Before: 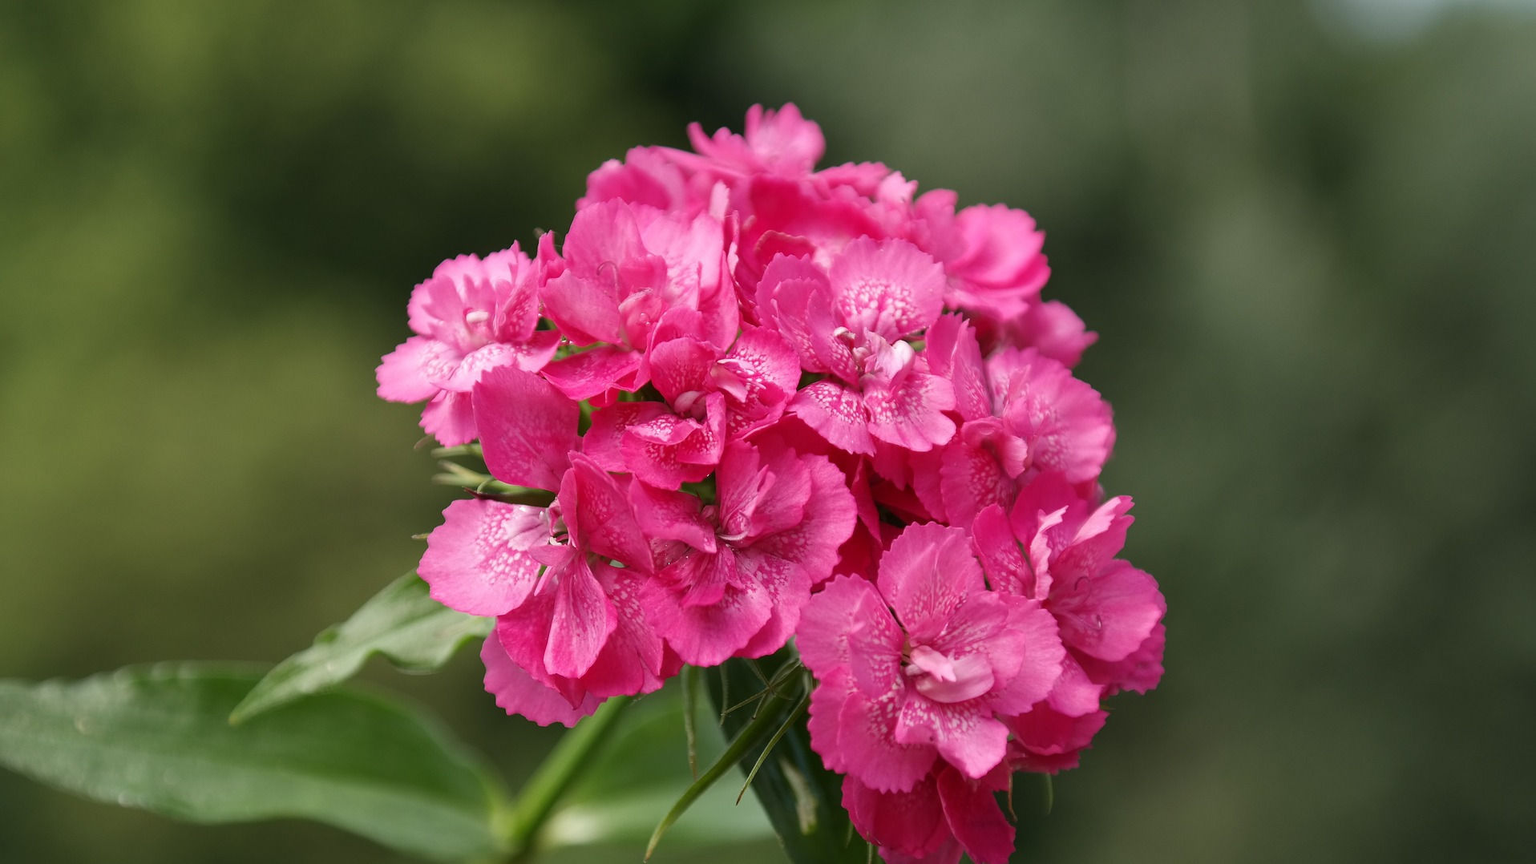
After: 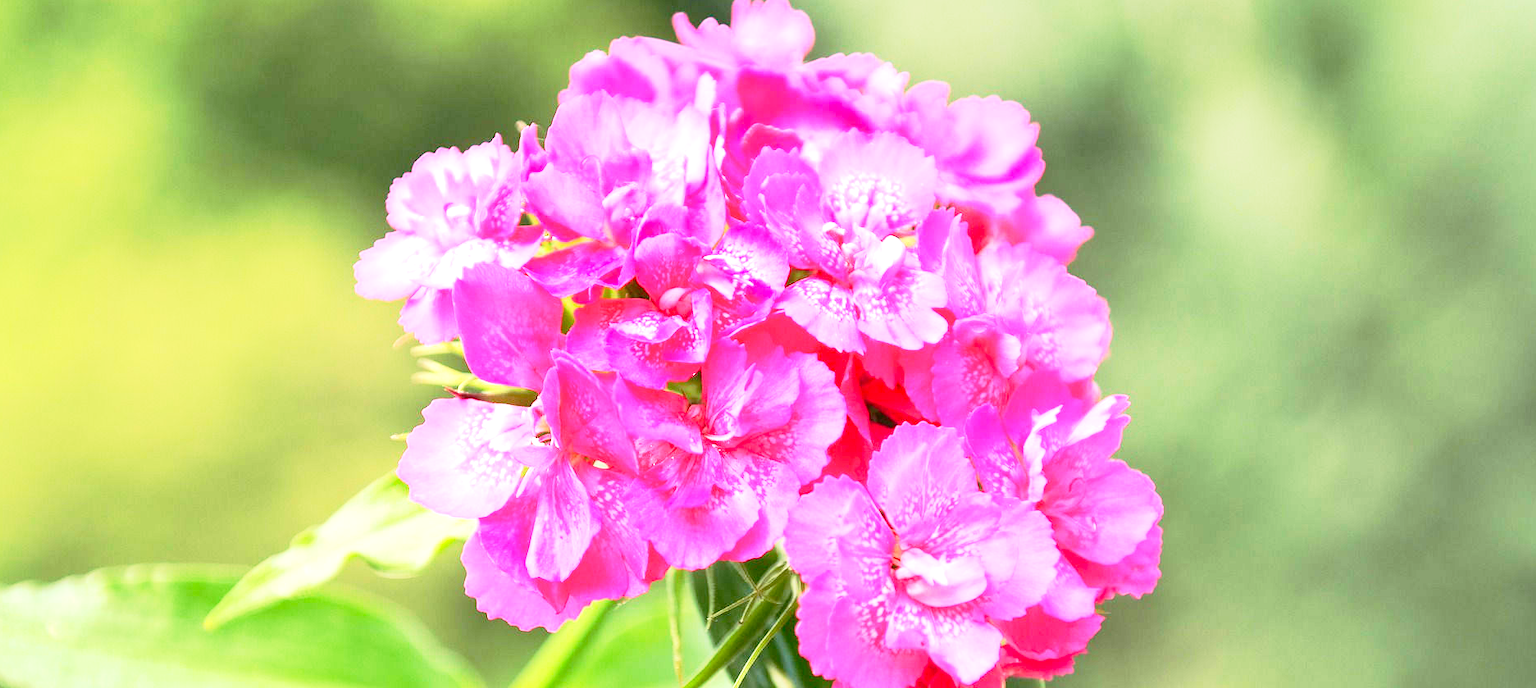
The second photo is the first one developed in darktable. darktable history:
exposure: black level correction 0.001, exposure 2.641 EV, compensate exposure bias true, compensate highlight preservation false
crop and rotate: left 1.965%, top 12.77%, right 0.257%, bottom 9.325%
tone curve: curves: ch0 [(0, 0) (0.058, 0.037) (0.214, 0.183) (0.304, 0.288) (0.561, 0.554) (0.687, 0.677) (0.768, 0.768) (0.858, 0.861) (0.987, 0.945)]; ch1 [(0, 0) (0.172, 0.123) (0.312, 0.296) (0.432, 0.448) (0.471, 0.469) (0.502, 0.5) (0.521, 0.505) (0.565, 0.569) (0.663, 0.663) (0.703, 0.721) (0.857, 0.917) (1, 1)]; ch2 [(0, 0) (0.411, 0.424) (0.485, 0.497) (0.502, 0.5) (0.517, 0.511) (0.556, 0.562) (0.626, 0.594) (0.709, 0.661) (1, 1)], preserve colors none
contrast brightness saturation: contrast 0.2, brightness 0.16, saturation 0.226
